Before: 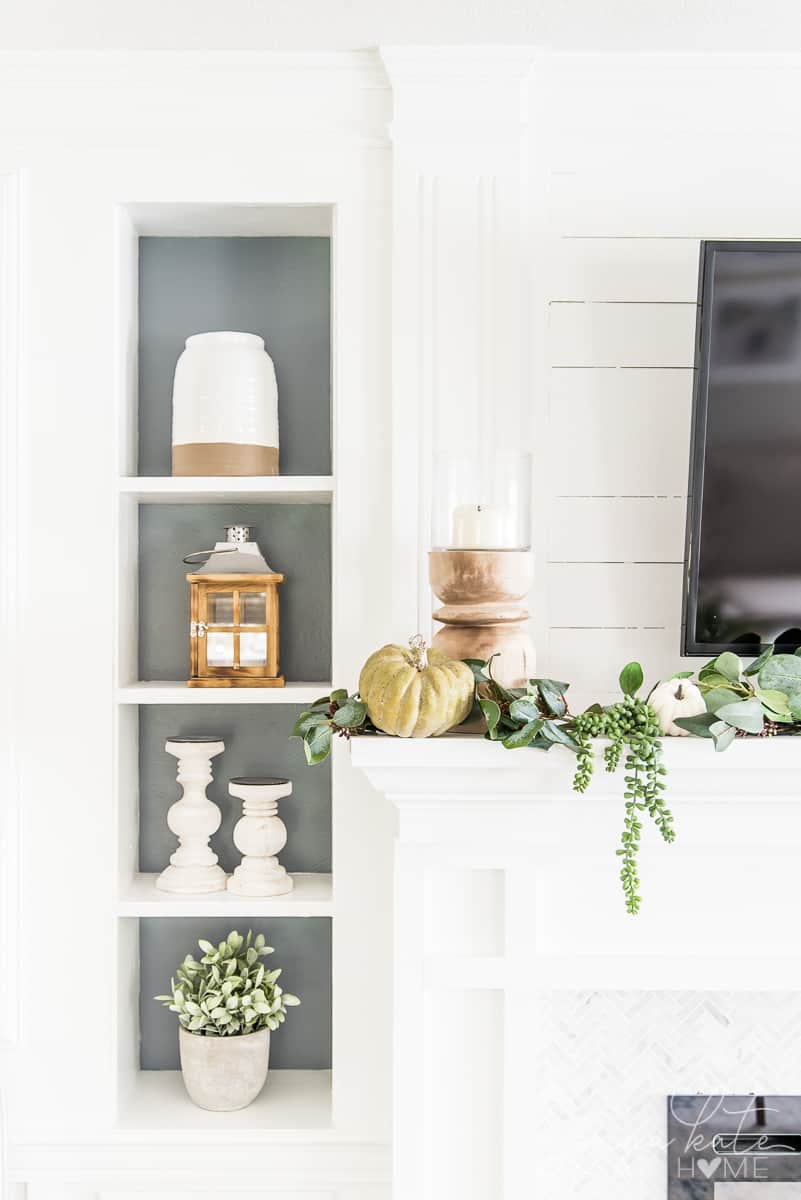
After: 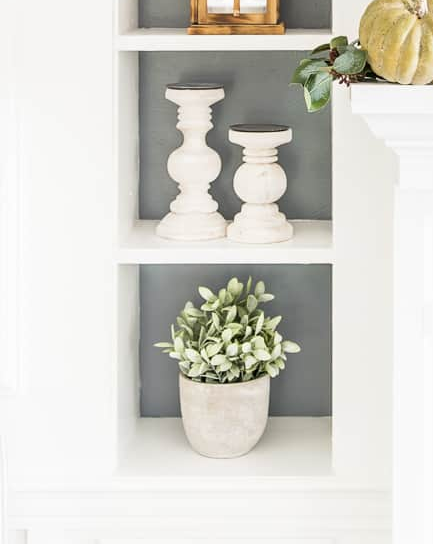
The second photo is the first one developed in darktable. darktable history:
crop and rotate: top 54.421%, right 45.886%, bottom 0.22%
